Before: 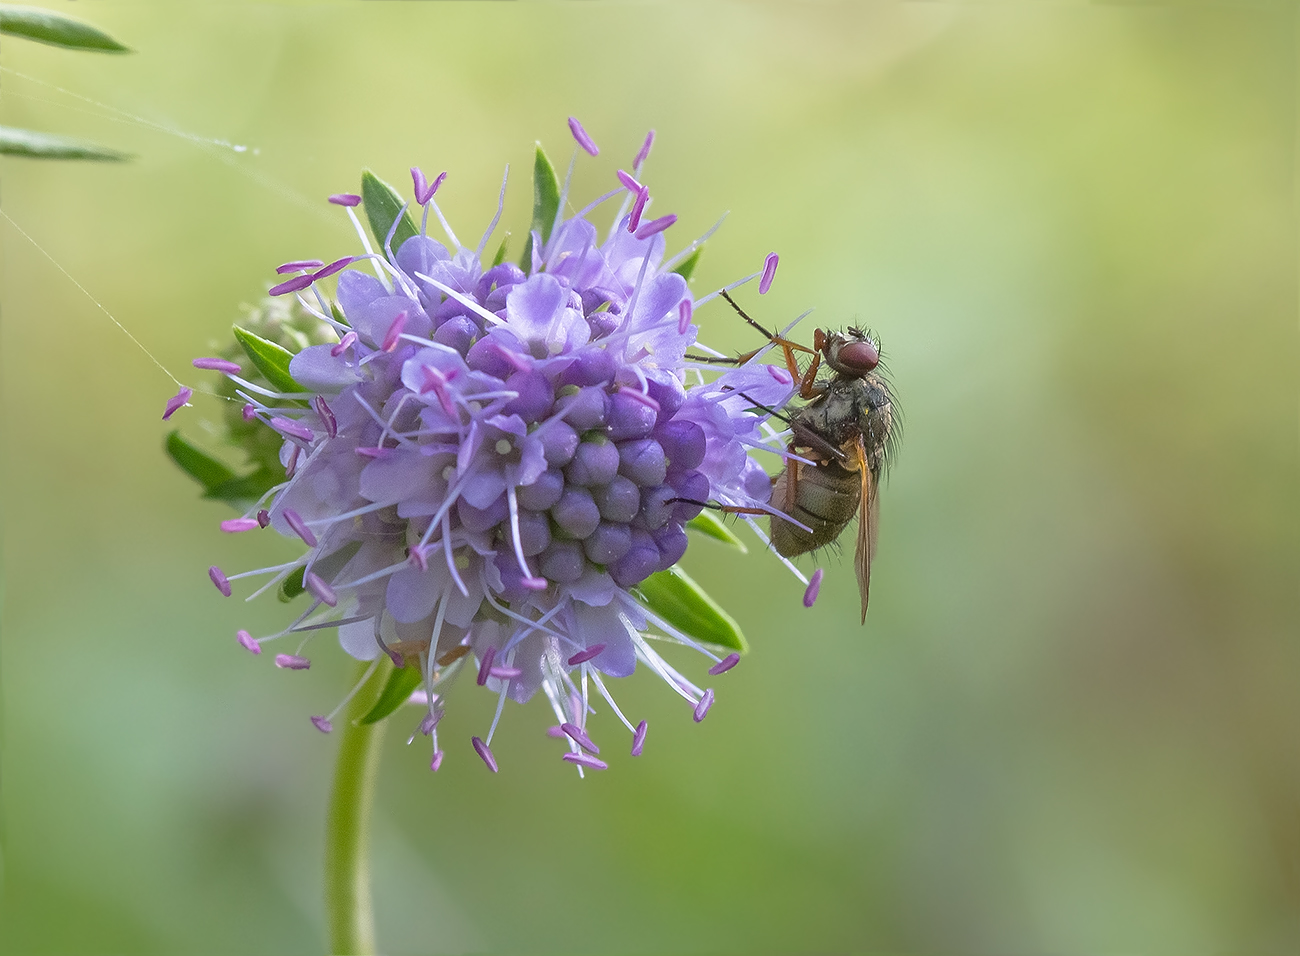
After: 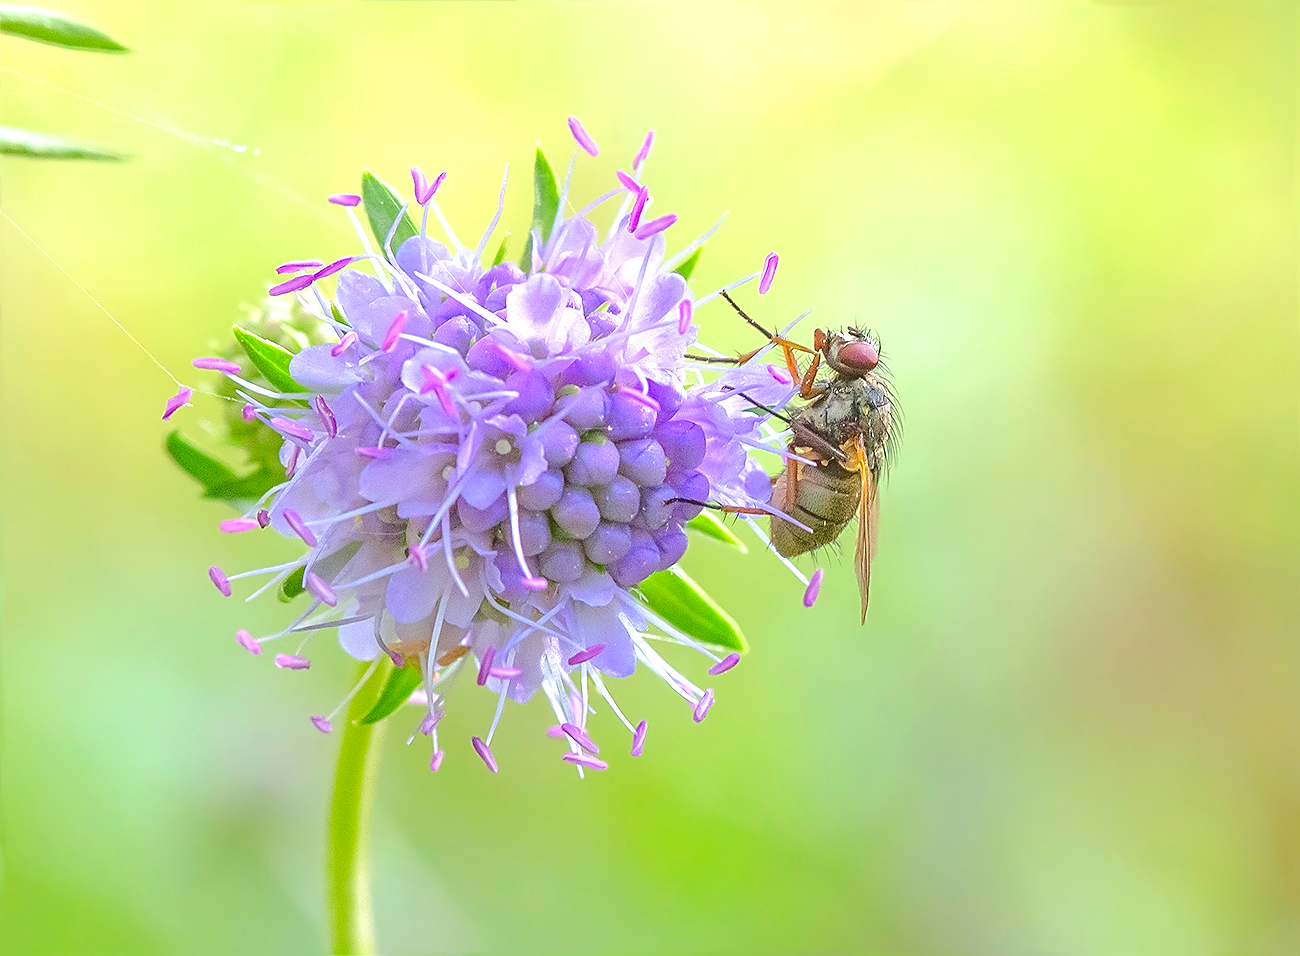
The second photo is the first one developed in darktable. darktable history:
color correction: highlights b* -0.021, saturation 1.33
exposure: black level correction 0, exposure 0.499 EV, compensate highlight preservation false
sharpen: on, module defaults
tone equalizer: -8 EV 0.978 EV, -7 EV 0.986 EV, -6 EV 0.981 EV, -5 EV 1.02 EV, -4 EV 1.03 EV, -3 EV 0.748 EV, -2 EV 0.51 EV, -1 EV 0.232 EV, edges refinement/feathering 500, mask exposure compensation -1.57 EV, preserve details no
